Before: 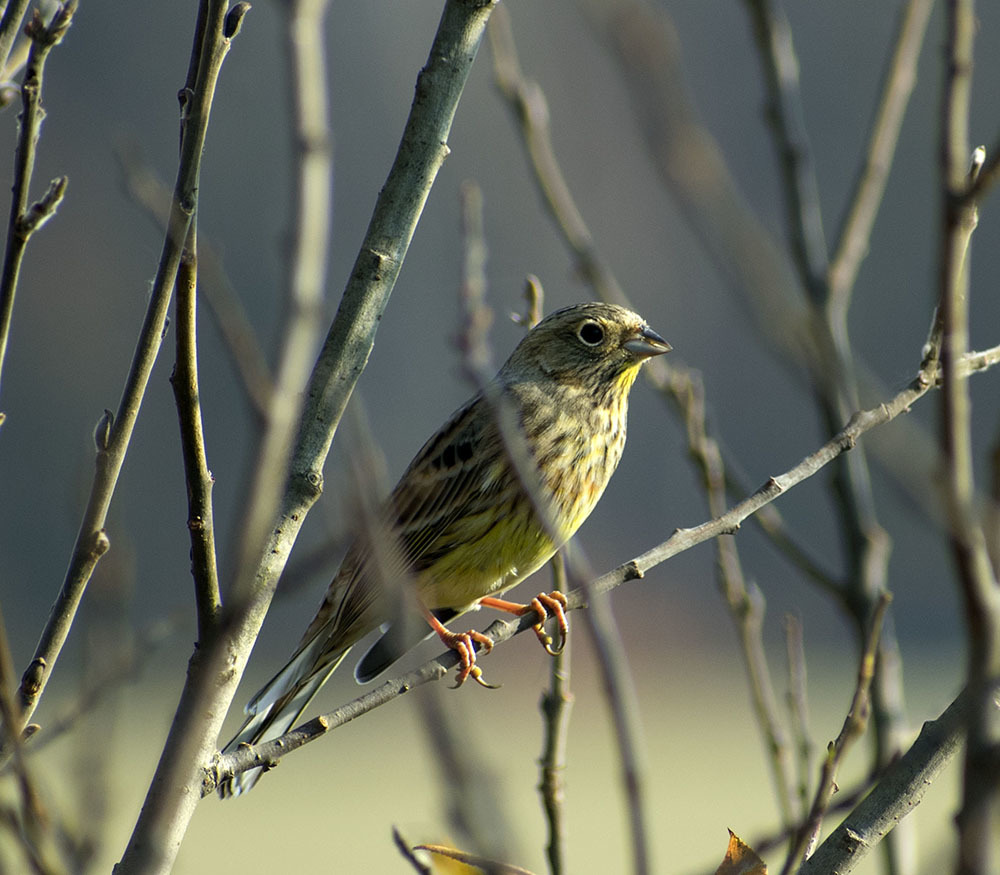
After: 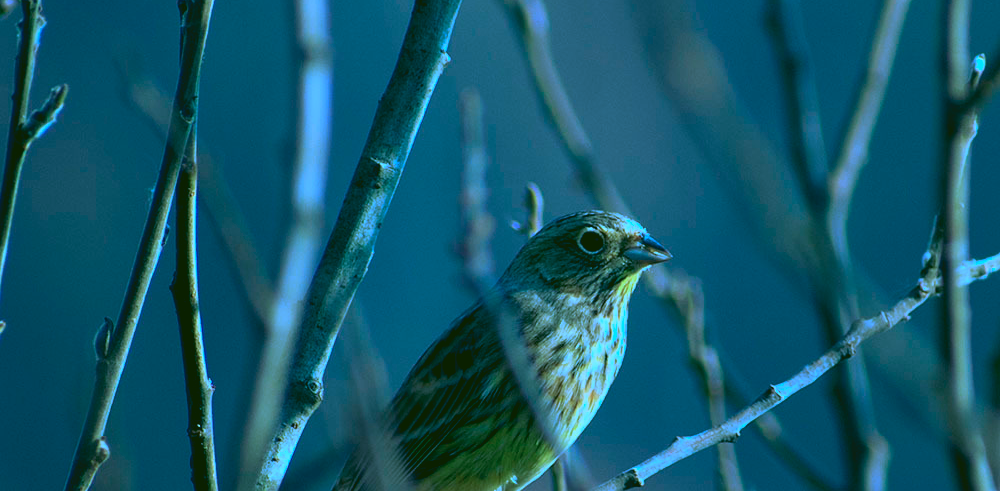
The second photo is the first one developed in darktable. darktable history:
crop and rotate: top 10.605%, bottom 33.274%
color calibration: illuminant as shot in camera, x 0.462, y 0.419, temperature 2651.64 K
rgb curve: curves: ch0 [(0.123, 0.061) (0.995, 0.887)]; ch1 [(0.06, 0.116) (1, 0.906)]; ch2 [(0, 0) (0.824, 0.69) (1, 1)], mode RGB, independent channels, compensate middle gray true
